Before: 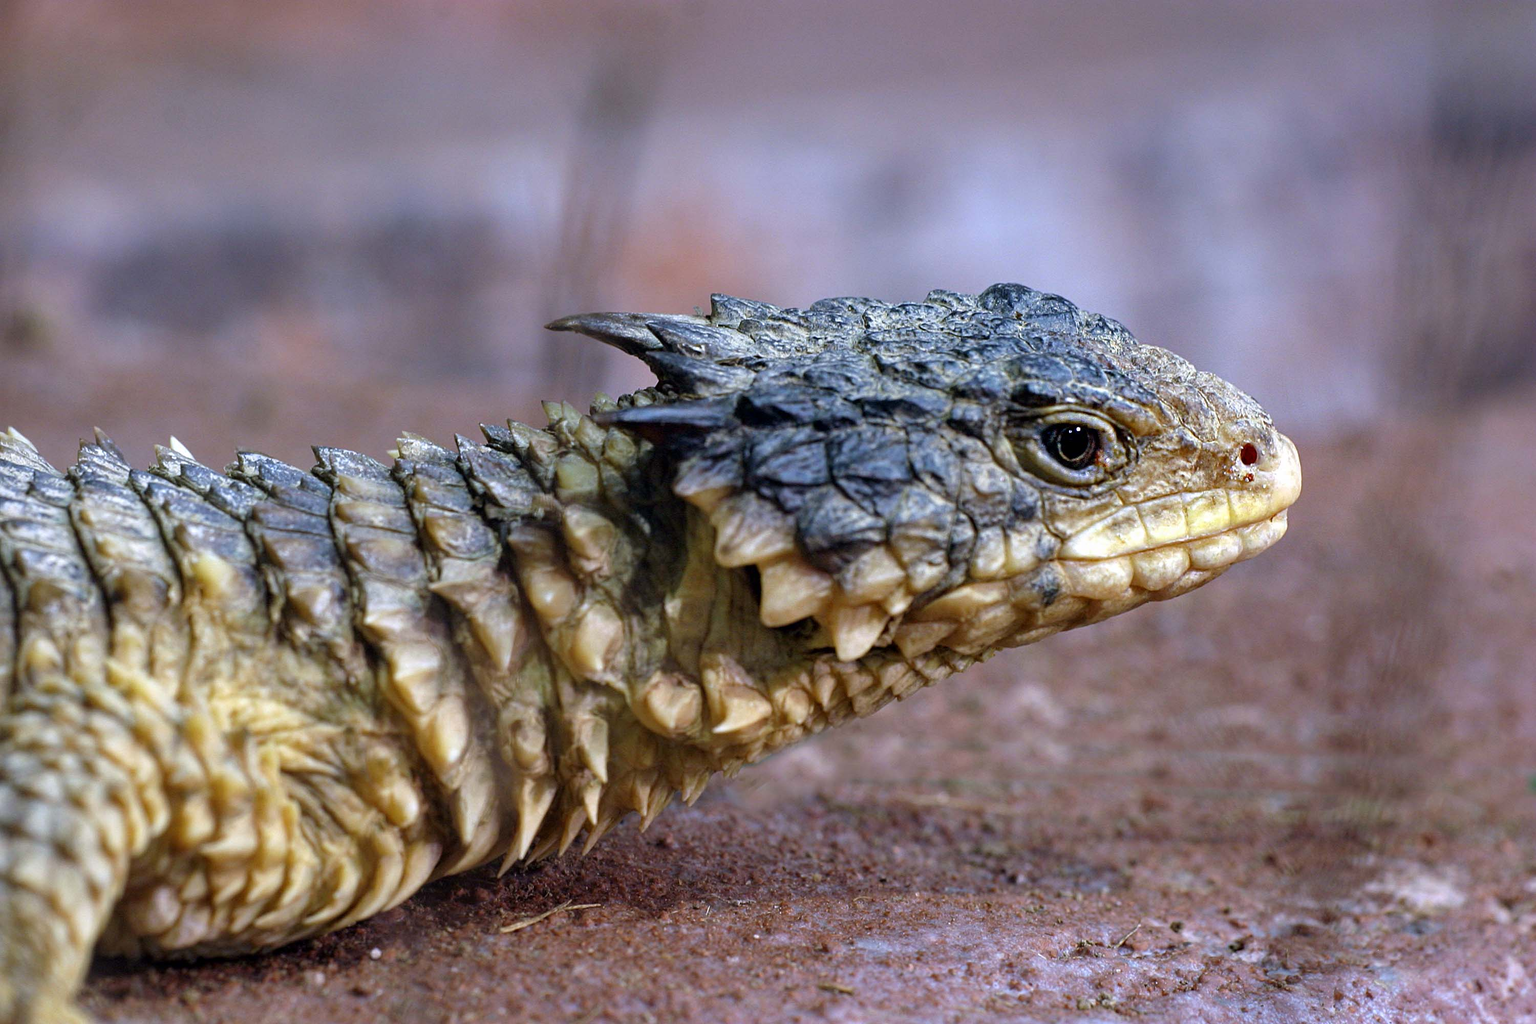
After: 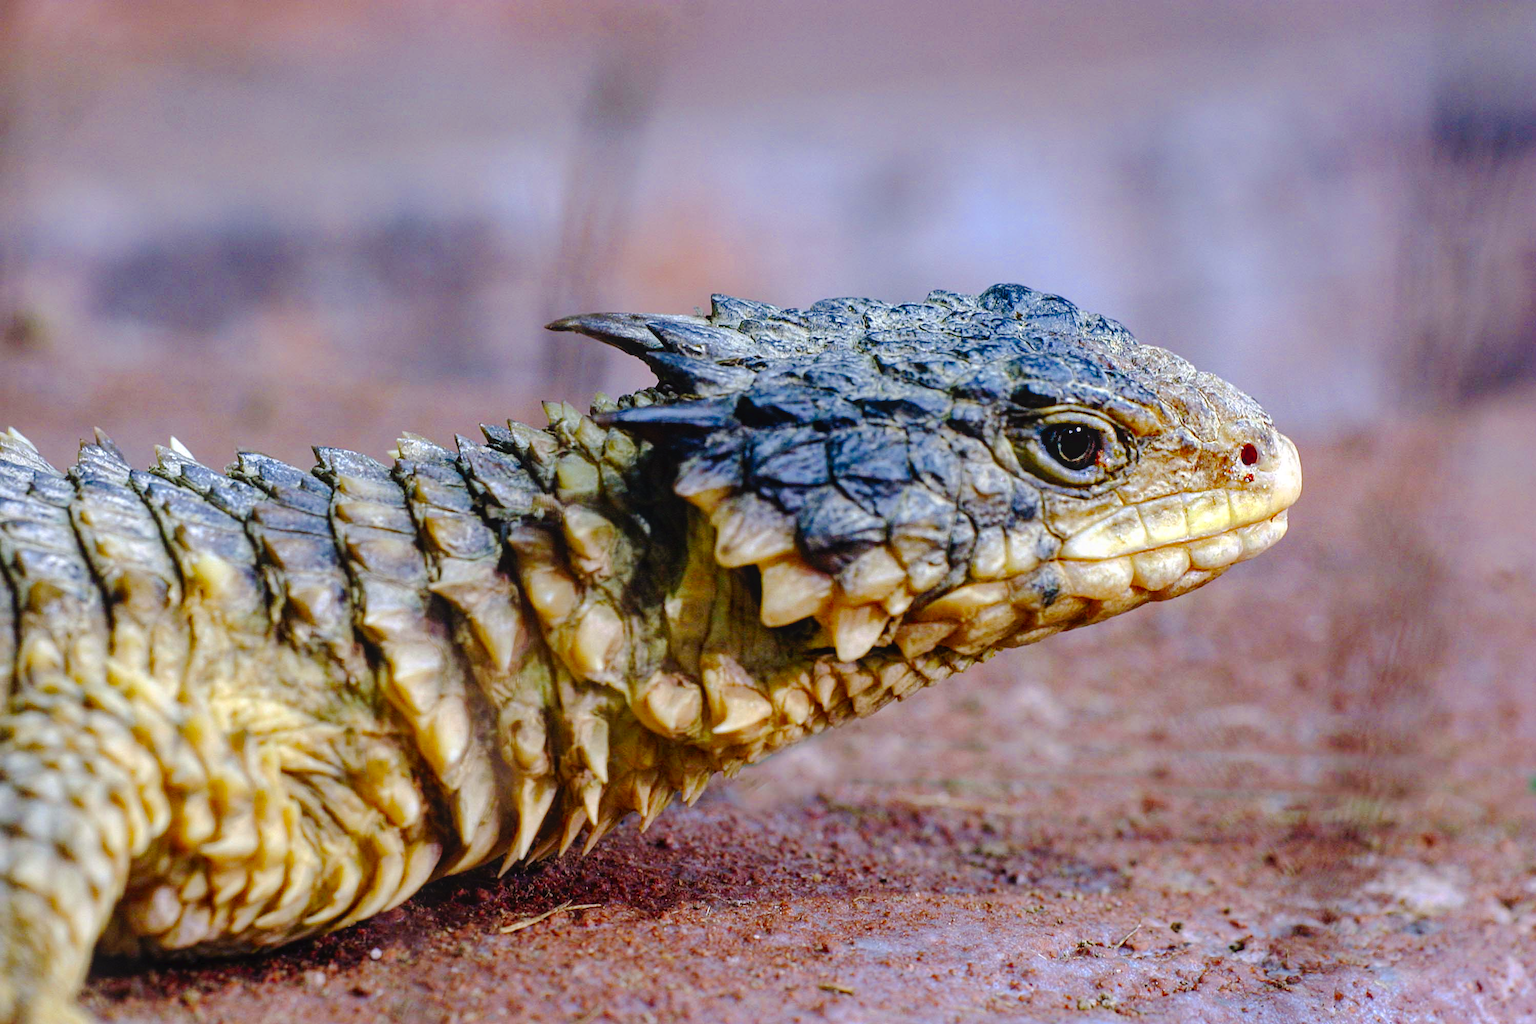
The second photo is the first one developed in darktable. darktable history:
color zones: curves: ch0 [(0, 0.613) (0.01, 0.613) (0.245, 0.448) (0.498, 0.529) (0.642, 0.665) (0.879, 0.777) (0.99, 0.613)]; ch1 [(0, 0) (0.143, 0) (0.286, 0) (0.429, 0) (0.571, 0) (0.714, 0) (0.857, 0)], mix -131.09%
tone curve: curves: ch0 [(0, 0) (0.003, 0.012) (0.011, 0.014) (0.025, 0.019) (0.044, 0.028) (0.069, 0.039) (0.1, 0.056) (0.136, 0.093) (0.177, 0.147) (0.224, 0.214) (0.277, 0.29) (0.335, 0.381) (0.399, 0.476) (0.468, 0.557) (0.543, 0.635) (0.623, 0.697) (0.709, 0.764) (0.801, 0.831) (0.898, 0.917) (1, 1)], preserve colors none
local contrast: detail 110%
